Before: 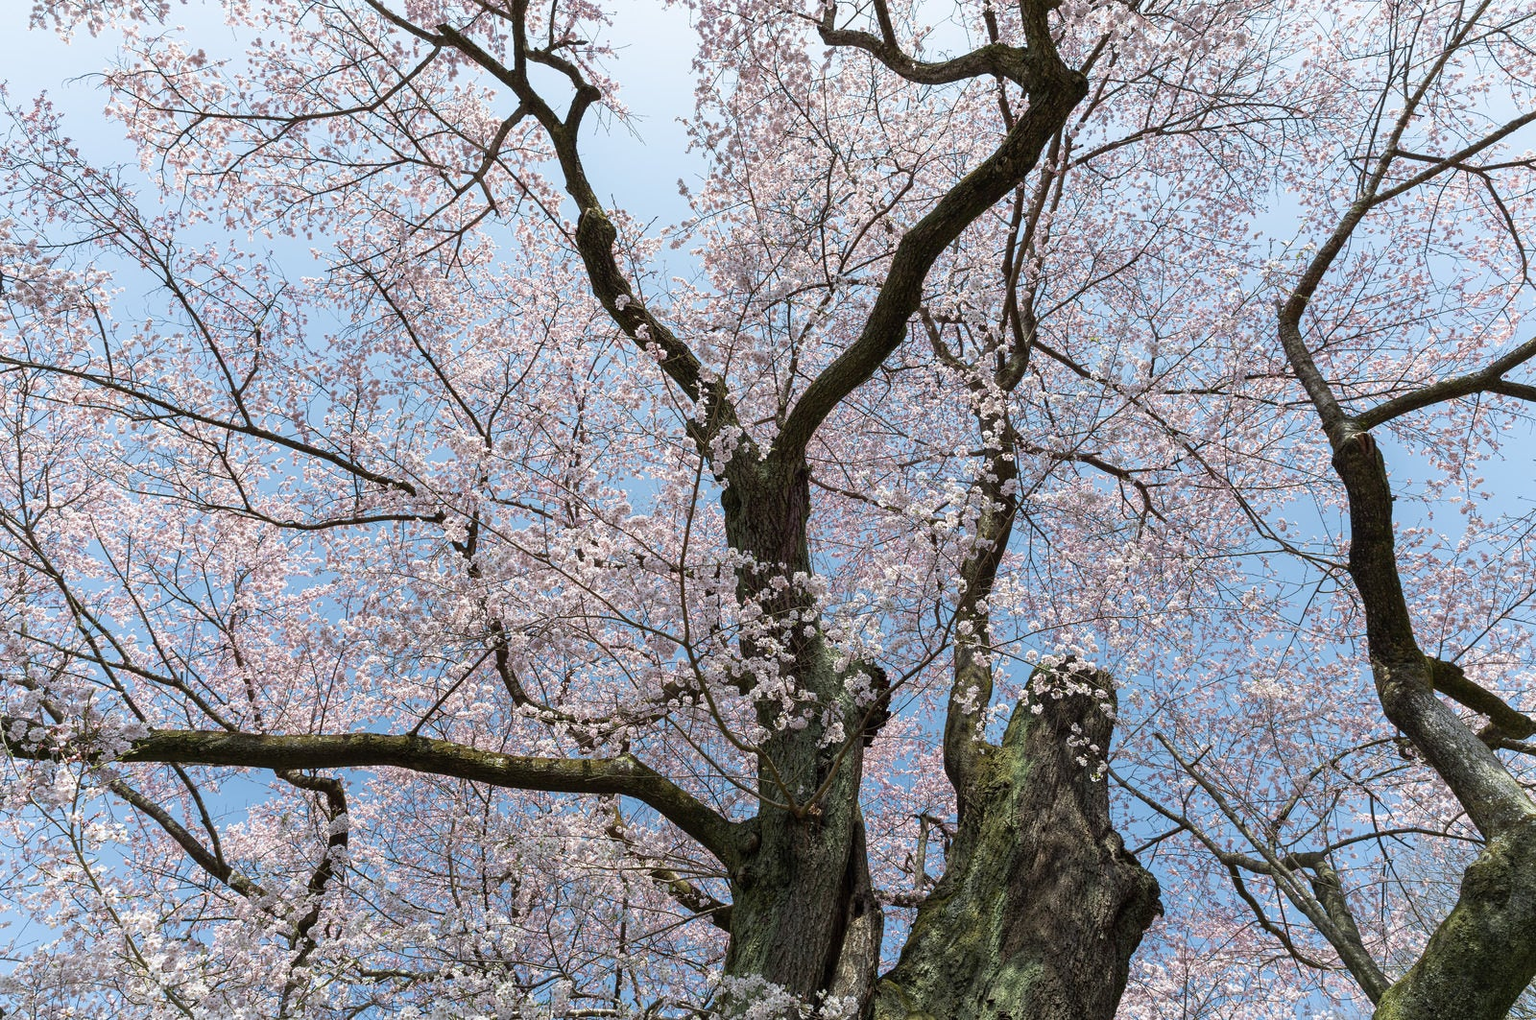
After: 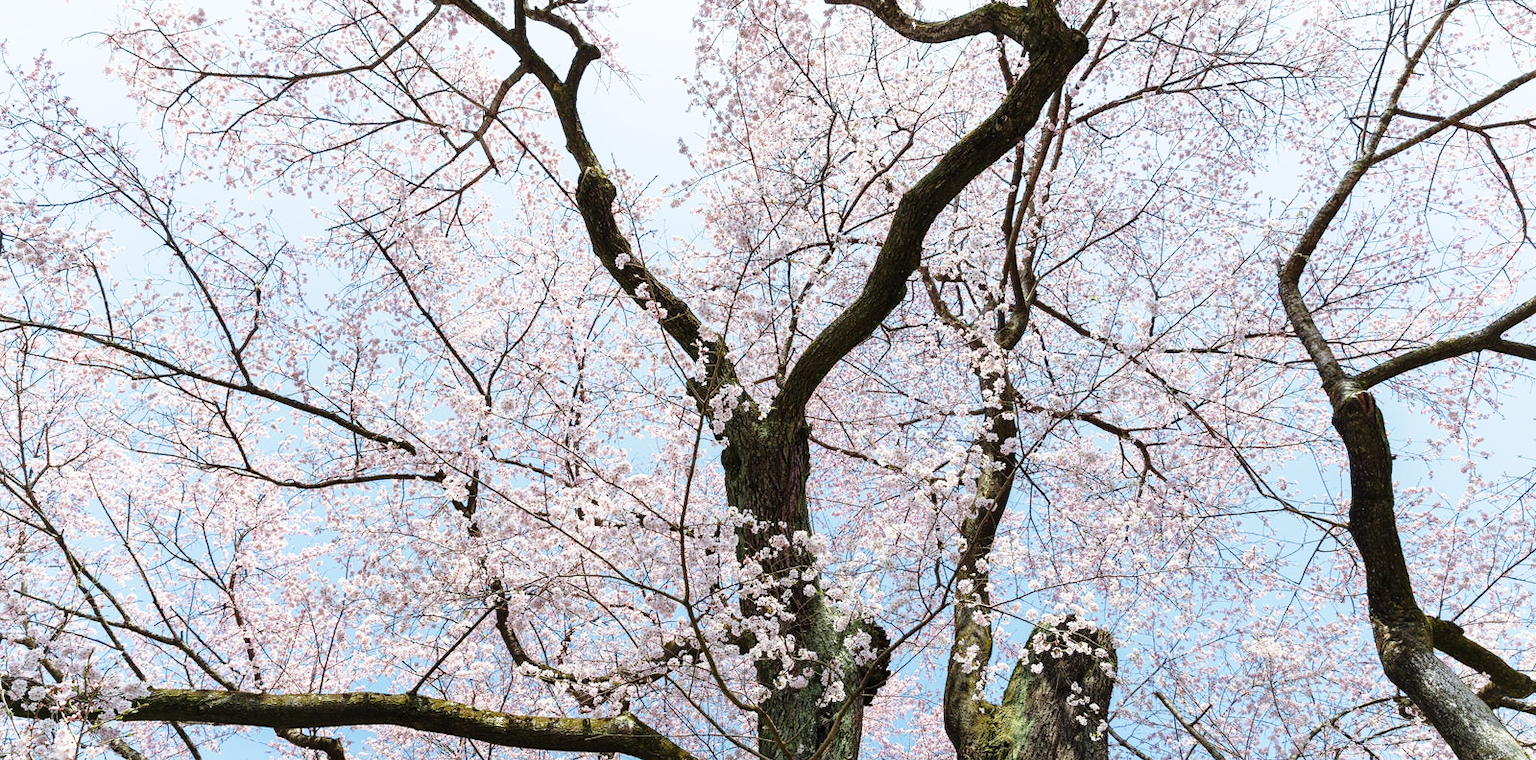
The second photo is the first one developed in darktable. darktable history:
crop: top 4.084%, bottom 21.328%
base curve: curves: ch0 [(0, 0) (0.028, 0.03) (0.121, 0.232) (0.46, 0.748) (0.859, 0.968) (1, 1)], preserve colors none
